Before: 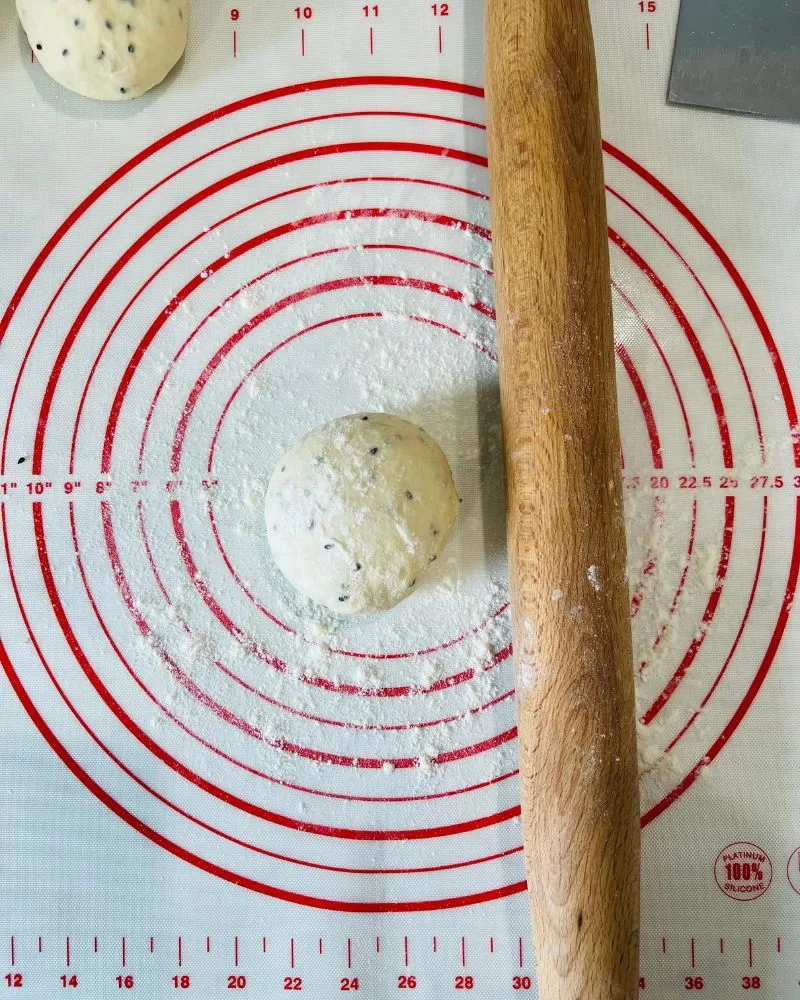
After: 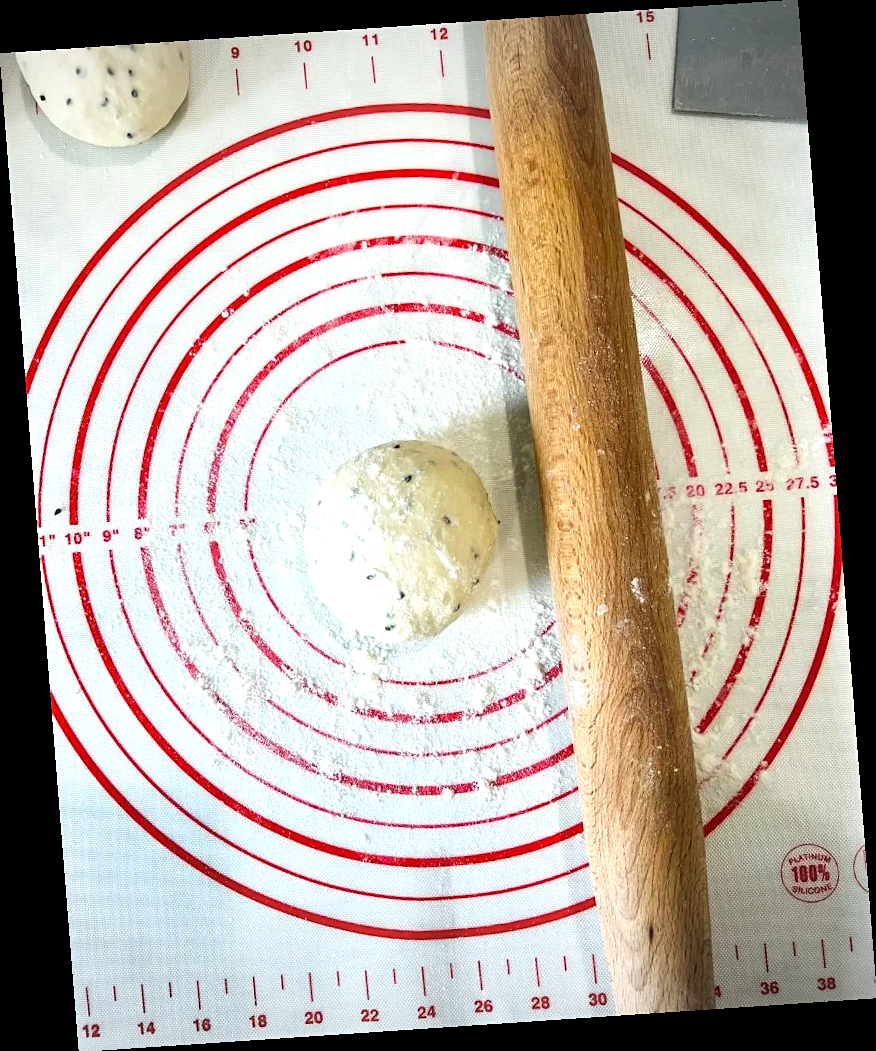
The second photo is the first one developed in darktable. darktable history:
vignetting: fall-off start 100%, brightness -0.282, width/height ratio 1.31
rotate and perspective: rotation -4.2°, shear 0.006, automatic cropping off
exposure: exposure 0.6 EV, compensate highlight preservation false
sharpen: amount 0.2
